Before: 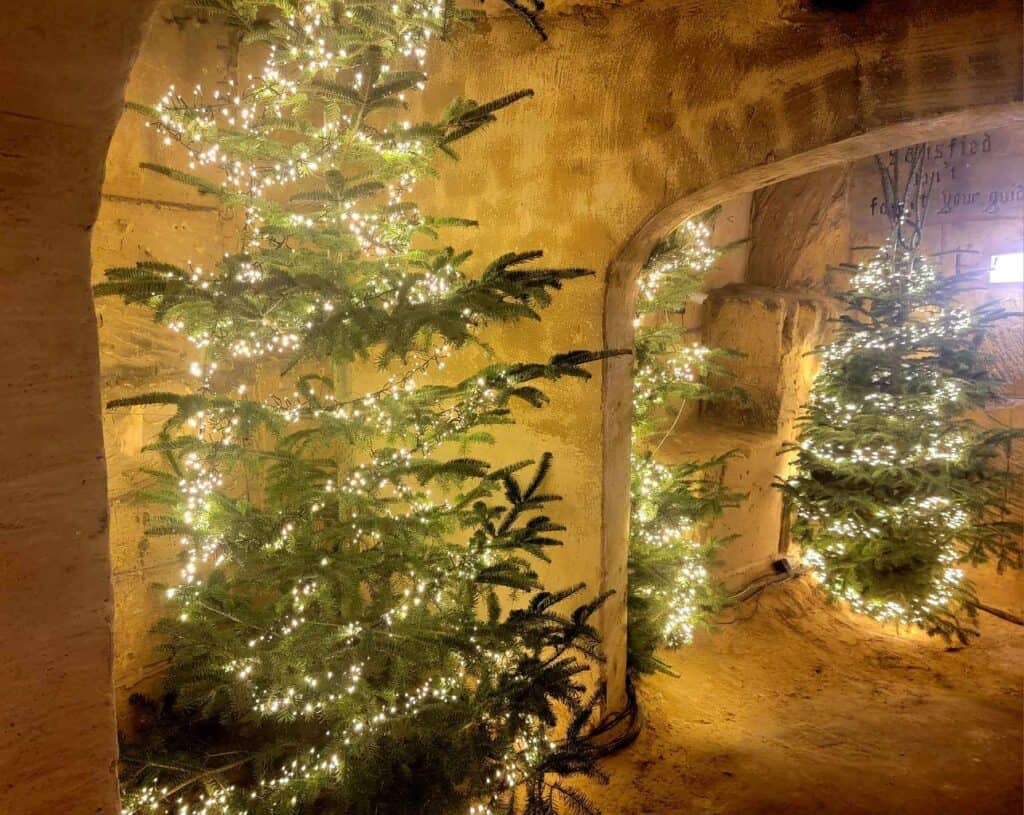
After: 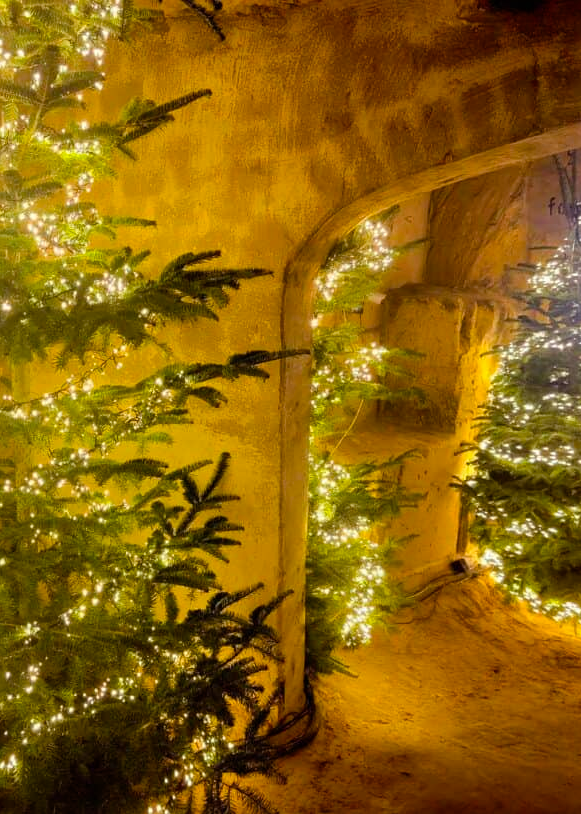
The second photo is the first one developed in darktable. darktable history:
color balance rgb: power › luminance -3.82%, power › chroma 0.571%, power › hue 42.37°, perceptual saturation grading › global saturation 30.691%, global vibrance 20%
crop: left 31.482%, top 0.021%, right 11.746%
exposure: black level correction 0, compensate highlight preservation false
